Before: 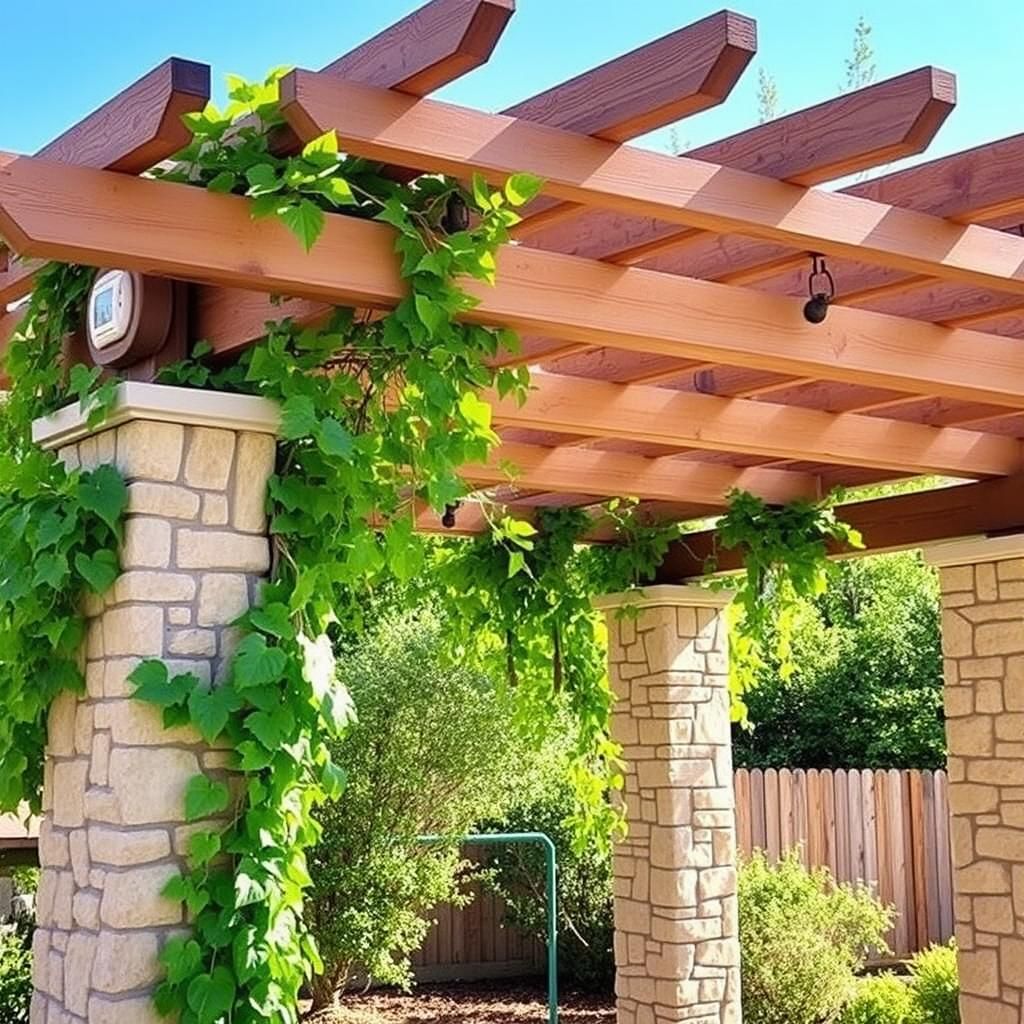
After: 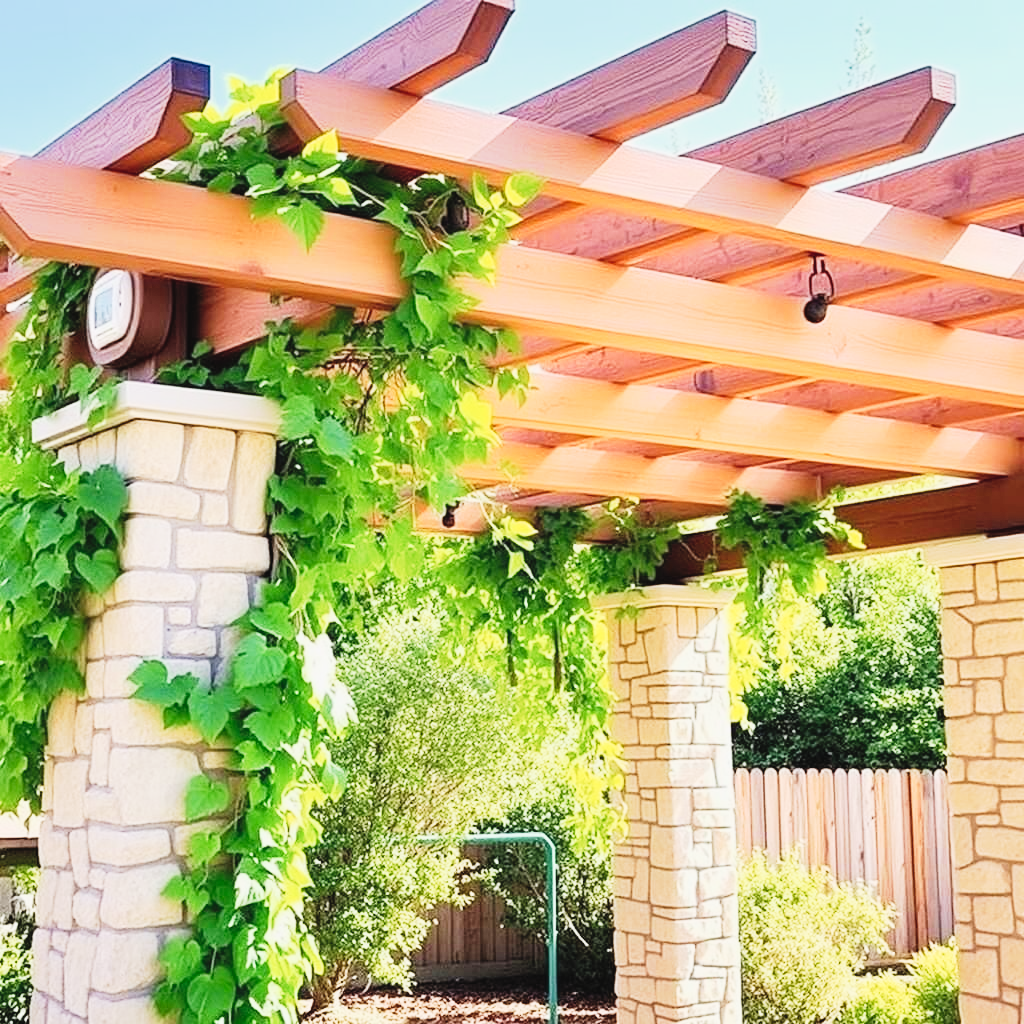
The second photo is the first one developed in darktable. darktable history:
color zones: curves: ch0 [(0, 0.5) (0.143, 0.5) (0.286, 0.5) (0.429, 0.495) (0.571, 0.437) (0.714, 0.44) (0.857, 0.496) (1, 0.5)], mix 24.01%
contrast brightness saturation: contrast 0.143, brightness 0.224
tone curve: curves: ch0 [(0, 0.036) (0.037, 0.042) (0.167, 0.143) (0.433, 0.502) (0.531, 0.637) (0.696, 0.825) (0.856, 0.92) (1, 0.98)]; ch1 [(0, 0) (0.424, 0.383) (0.482, 0.459) (0.501, 0.5) (0.522, 0.526) (0.559, 0.563) (0.604, 0.646) (0.715, 0.729) (1, 1)]; ch2 [(0, 0) (0.369, 0.388) (0.45, 0.48) (0.499, 0.502) (0.504, 0.504) (0.512, 0.526) (0.581, 0.595) (0.708, 0.786) (1, 1)], preserve colors none
